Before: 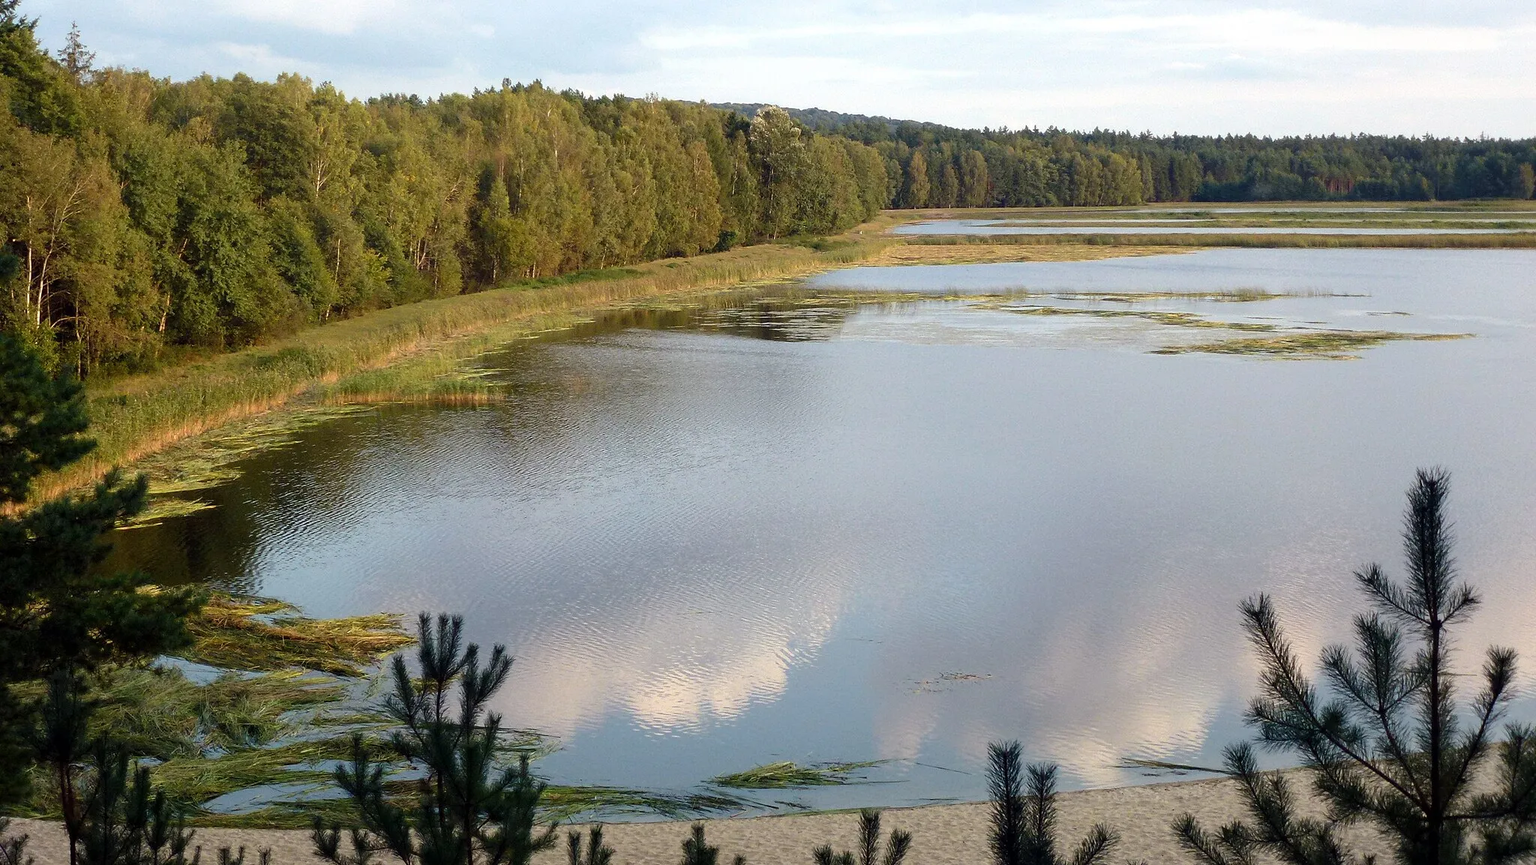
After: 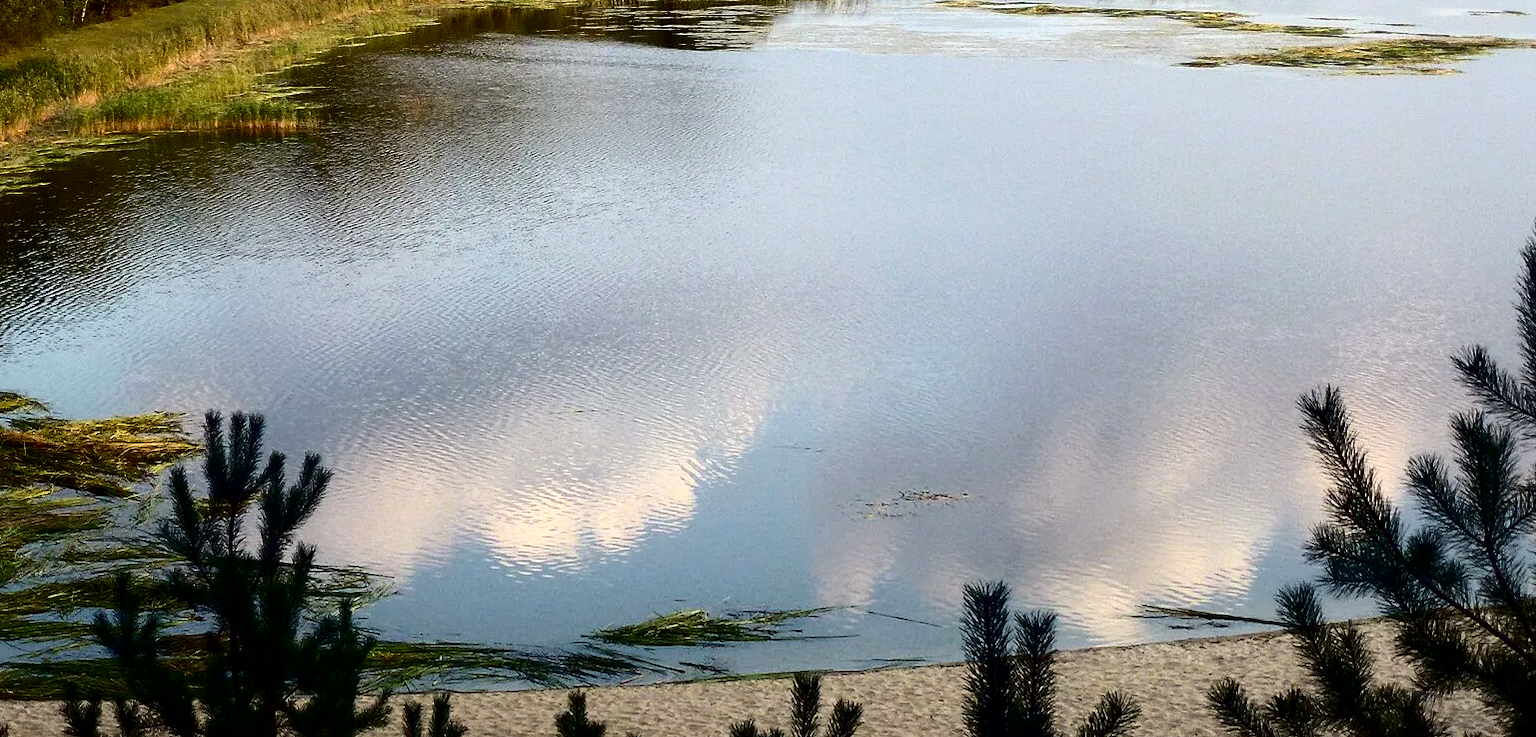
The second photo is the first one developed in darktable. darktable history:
crop and rotate: left 17.273%, top 35.128%, right 7.664%, bottom 0.845%
tone equalizer: -8 EV -0.417 EV, -7 EV -0.386 EV, -6 EV -0.348 EV, -5 EV -0.23 EV, -3 EV 0.235 EV, -2 EV 0.315 EV, -1 EV 0.371 EV, +0 EV 0.43 EV, smoothing diameter 2.07%, edges refinement/feathering 19.72, mask exposure compensation -1.57 EV, filter diffusion 5
contrast brightness saturation: contrast 0.237, brightness -0.228, saturation 0.143
